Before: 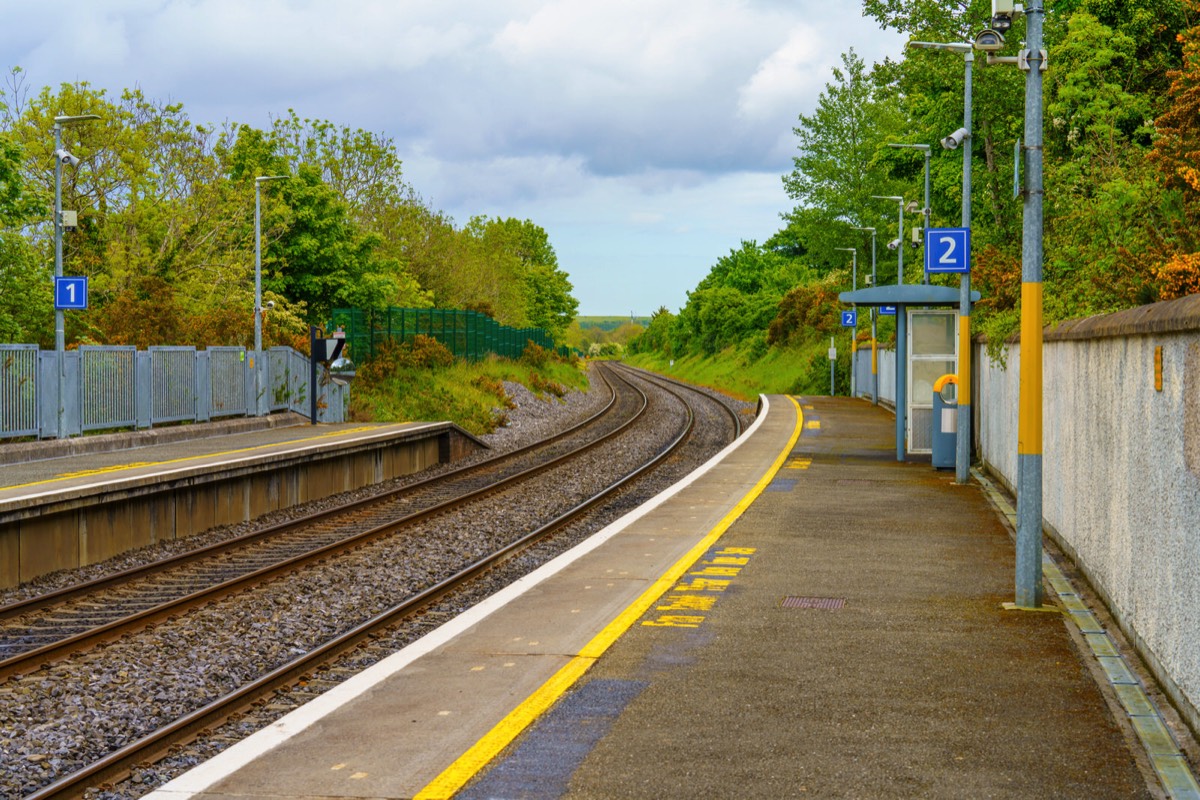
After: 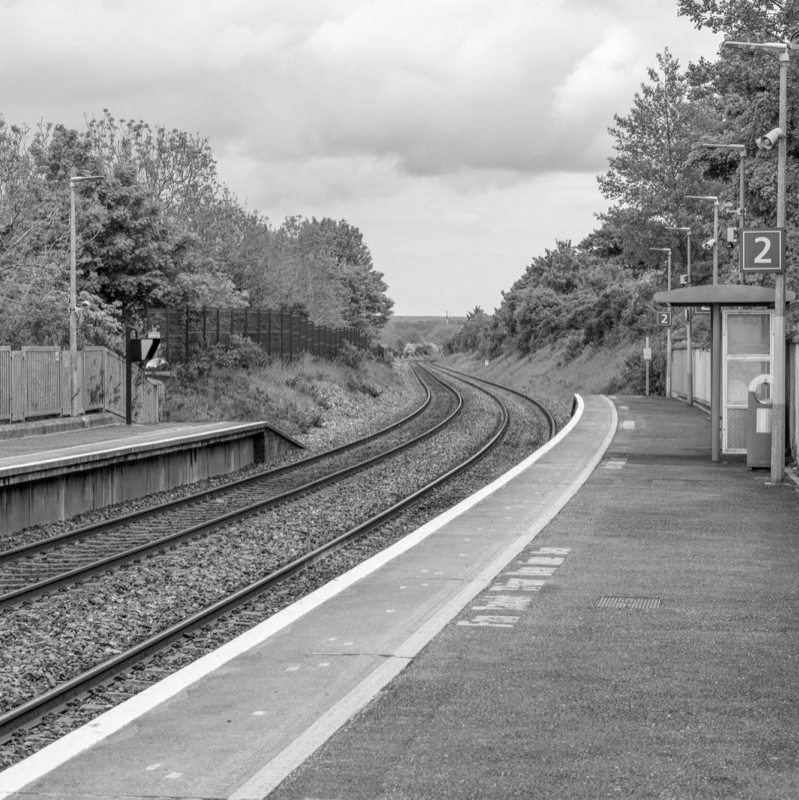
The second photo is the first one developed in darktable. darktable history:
crop: left 15.419%, right 17.914%
local contrast: highlights 100%, shadows 100%, detail 120%, midtone range 0.2
color zones: curves: ch0 [(0.004, 0.588) (0.116, 0.636) (0.259, 0.476) (0.423, 0.464) (0.75, 0.5)]; ch1 [(0, 0) (0.143, 0) (0.286, 0) (0.429, 0) (0.571, 0) (0.714, 0) (0.857, 0)]
